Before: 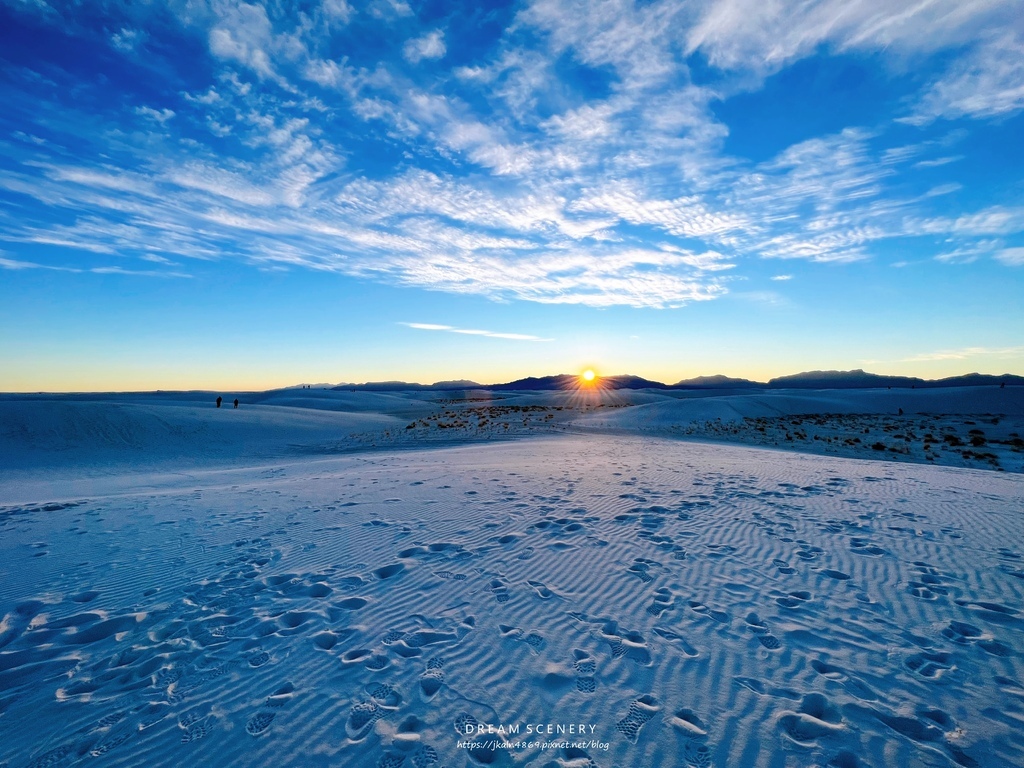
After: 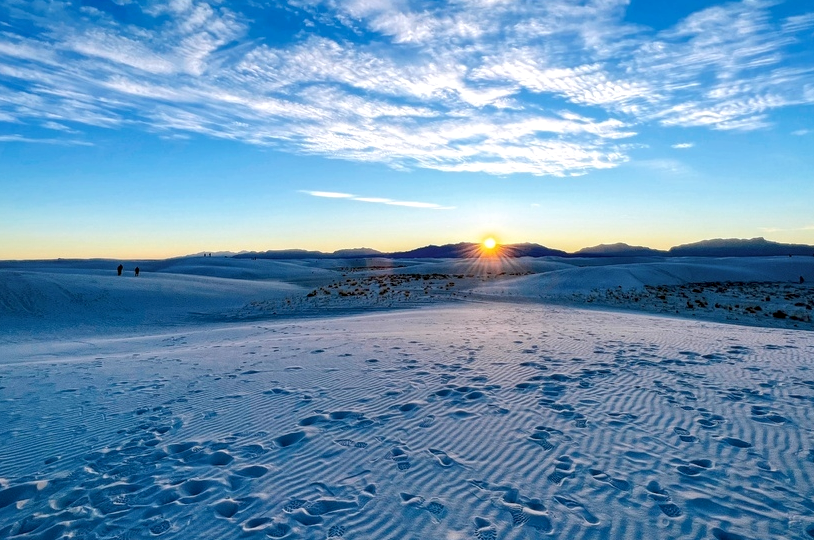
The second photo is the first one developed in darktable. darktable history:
crop: left 9.711%, top 17.201%, right 10.705%, bottom 12.369%
local contrast: detail 130%
